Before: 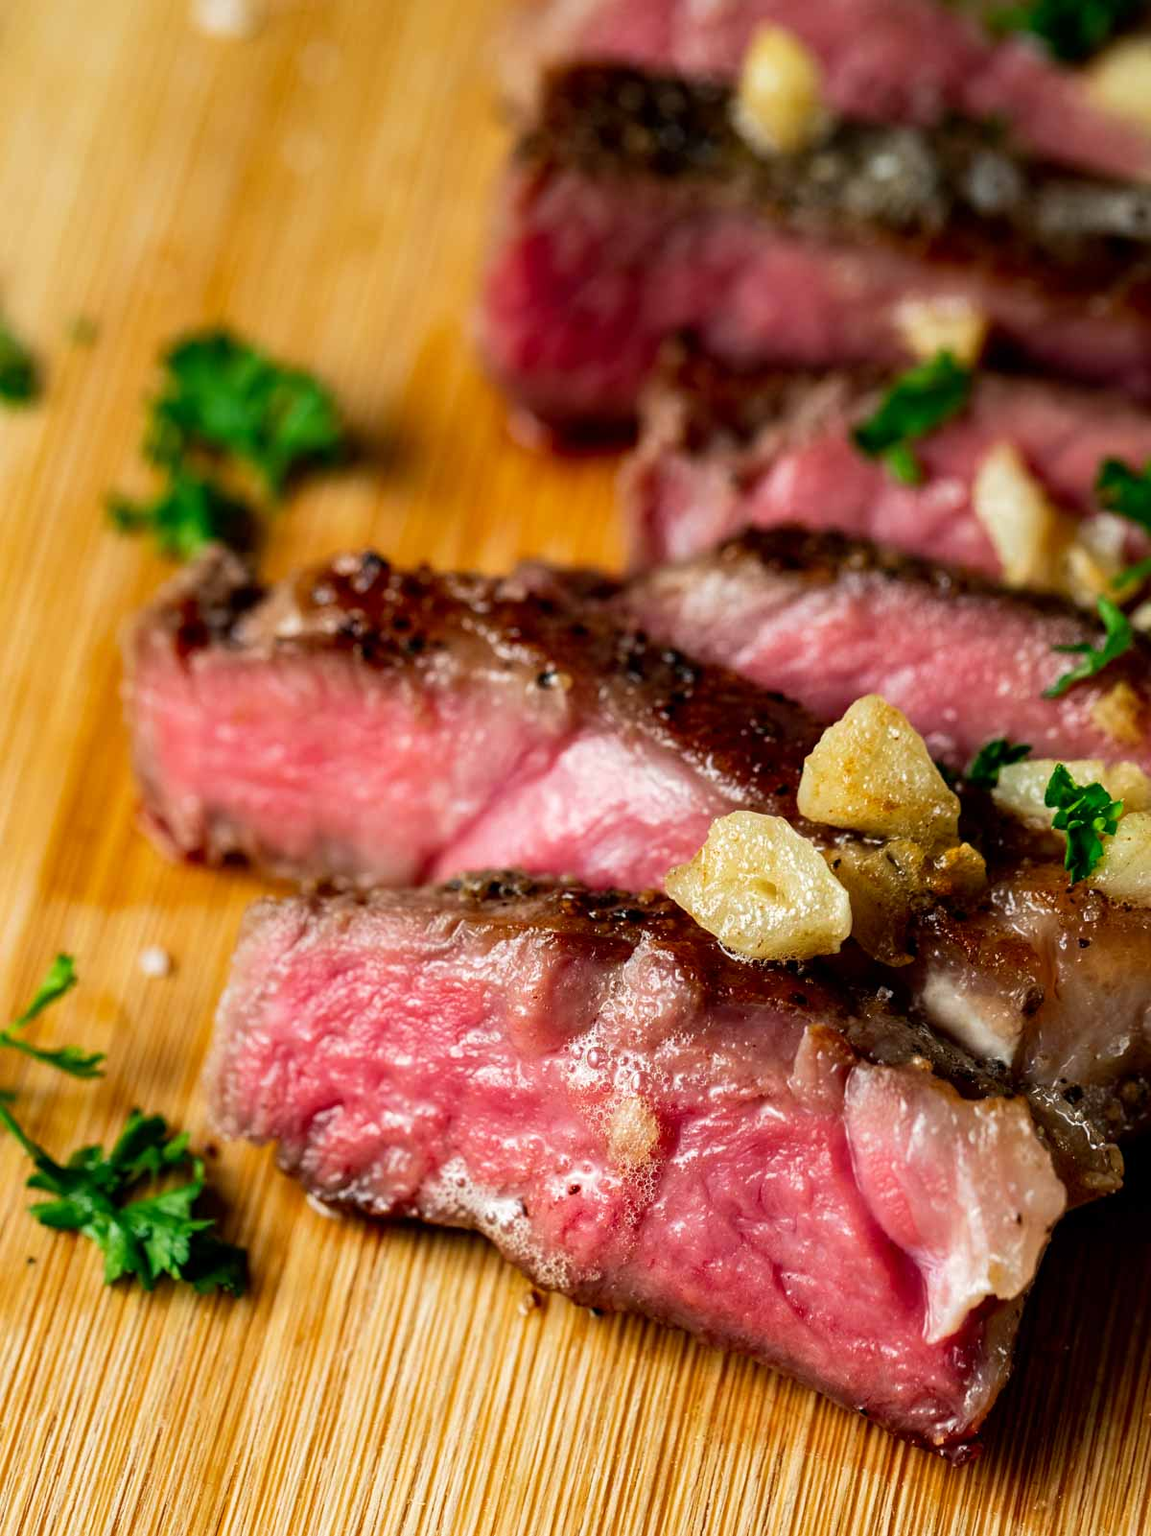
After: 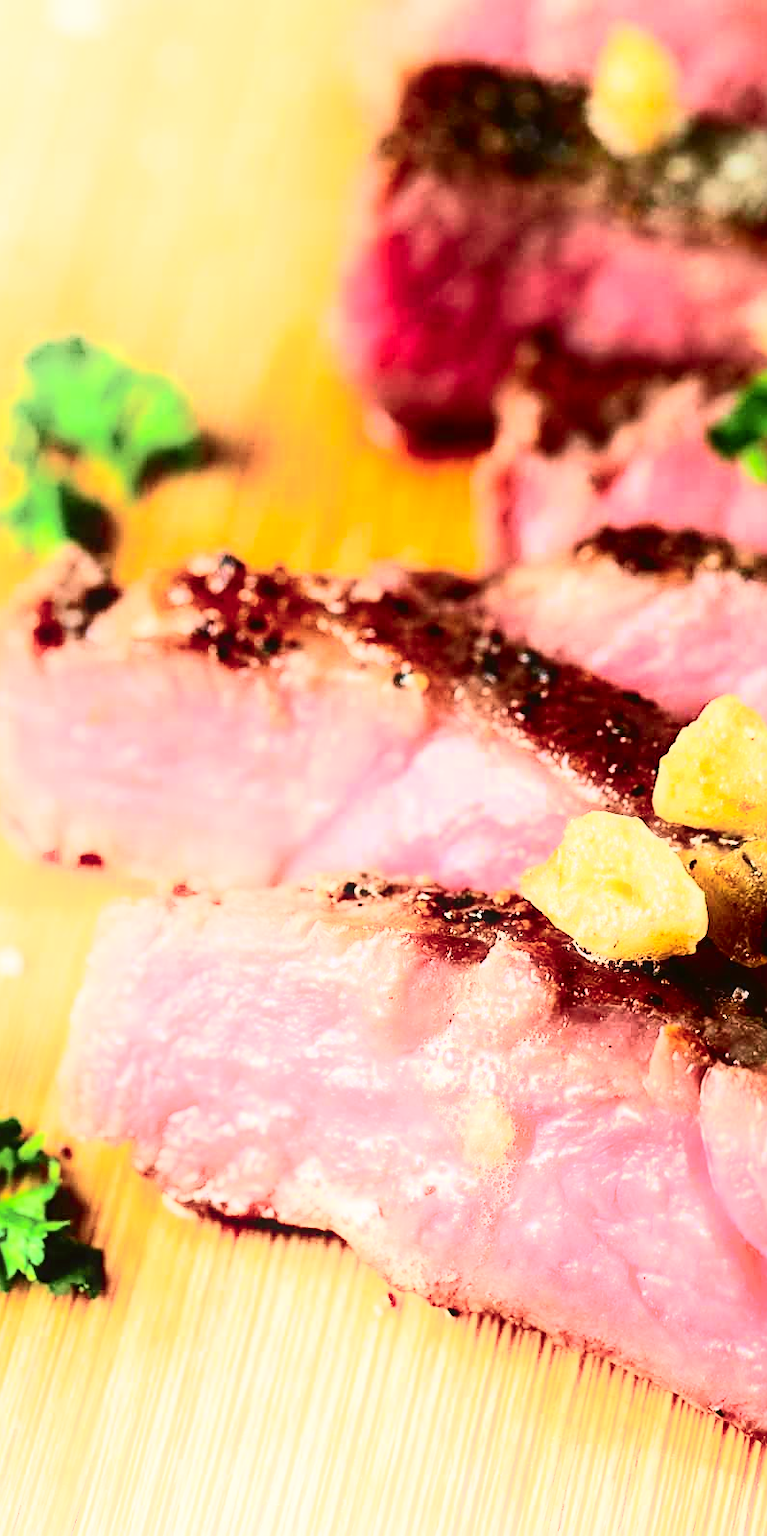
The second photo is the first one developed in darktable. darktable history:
sharpen: on, module defaults
crop and rotate: left 12.648%, right 20.685%
shadows and highlights: shadows -54.3, highlights 86.09, soften with gaussian
tone curve: curves: ch0 [(0, 0.021) (0.049, 0.044) (0.152, 0.14) (0.328, 0.377) (0.473, 0.543) (0.641, 0.705) (0.868, 0.887) (1, 0.969)]; ch1 [(0, 0) (0.302, 0.331) (0.427, 0.433) (0.472, 0.47) (0.502, 0.503) (0.522, 0.526) (0.564, 0.591) (0.602, 0.632) (0.677, 0.701) (0.859, 0.885) (1, 1)]; ch2 [(0, 0) (0.33, 0.301) (0.447, 0.44) (0.487, 0.496) (0.502, 0.516) (0.535, 0.554) (0.565, 0.598) (0.618, 0.629) (1, 1)], color space Lab, independent channels, preserve colors none
rgb curve: curves: ch0 [(0, 0) (0.284, 0.292) (0.505, 0.644) (1, 1)]; ch1 [(0, 0) (0.284, 0.292) (0.505, 0.644) (1, 1)]; ch2 [(0, 0) (0.284, 0.292) (0.505, 0.644) (1, 1)], compensate middle gray true
haze removal: strength -0.09, adaptive false
contrast brightness saturation: contrast 0.24, brightness 0.26, saturation 0.39
